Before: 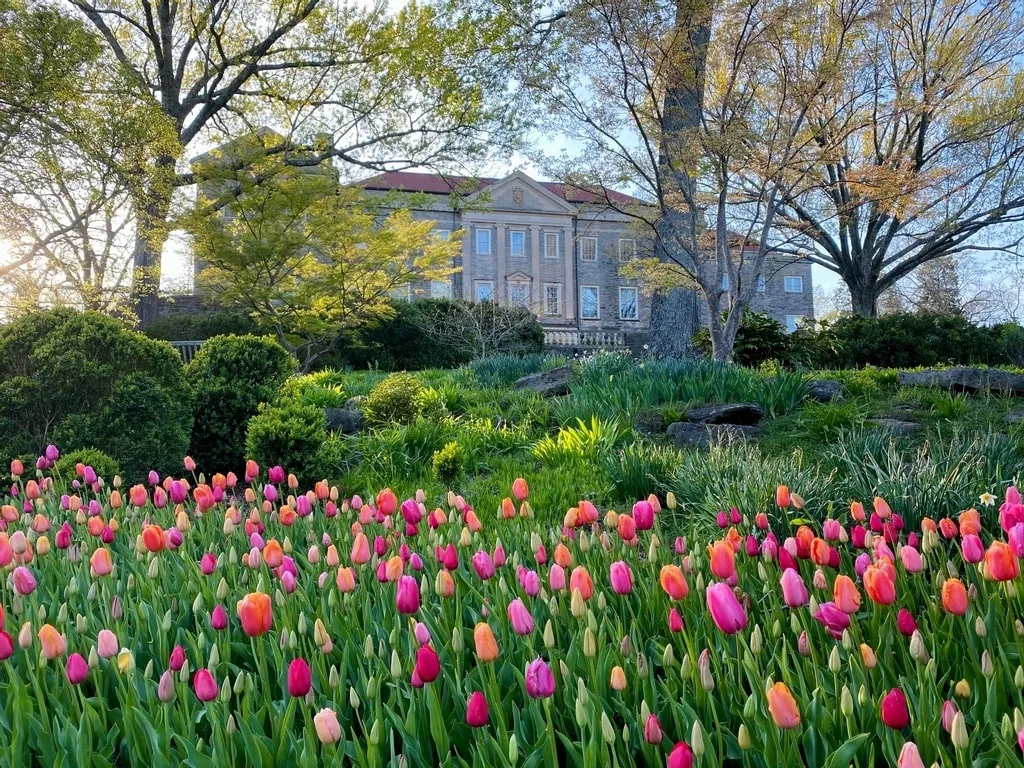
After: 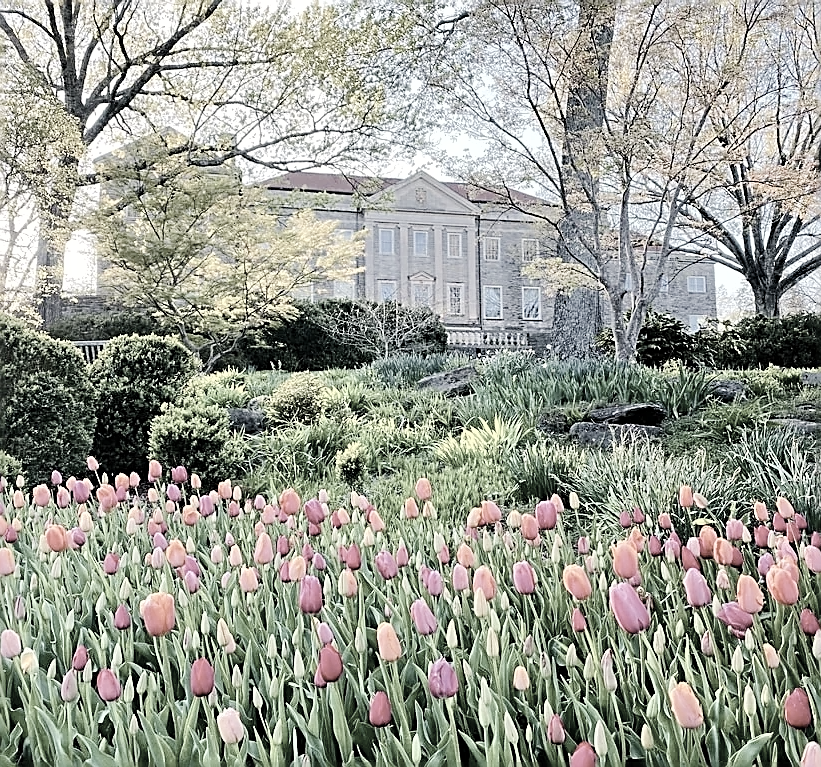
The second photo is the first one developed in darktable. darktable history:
color balance rgb: highlights gain › chroma 1.348%, highlights gain › hue 55.82°, perceptual saturation grading › global saturation 0.184%, perceptual saturation grading › highlights -25.227%, perceptual saturation grading › shadows 29.524%, global vibrance 20%
tone equalizer: -7 EV 0.141 EV, -6 EV 0.614 EV, -5 EV 1.18 EV, -4 EV 1.34 EV, -3 EV 1.13 EV, -2 EV 0.6 EV, -1 EV 0.162 EV, edges refinement/feathering 500, mask exposure compensation -1.57 EV, preserve details no
exposure: exposure 0.209 EV, compensate exposure bias true, compensate highlight preservation false
crop and rotate: left 9.528%, right 10.268%
sharpen: amount 0.907
color correction: highlights b* -0.003, saturation 0.286
shadows and highlights: shadows 32.39, highlights -33.18, soften with gaussian
